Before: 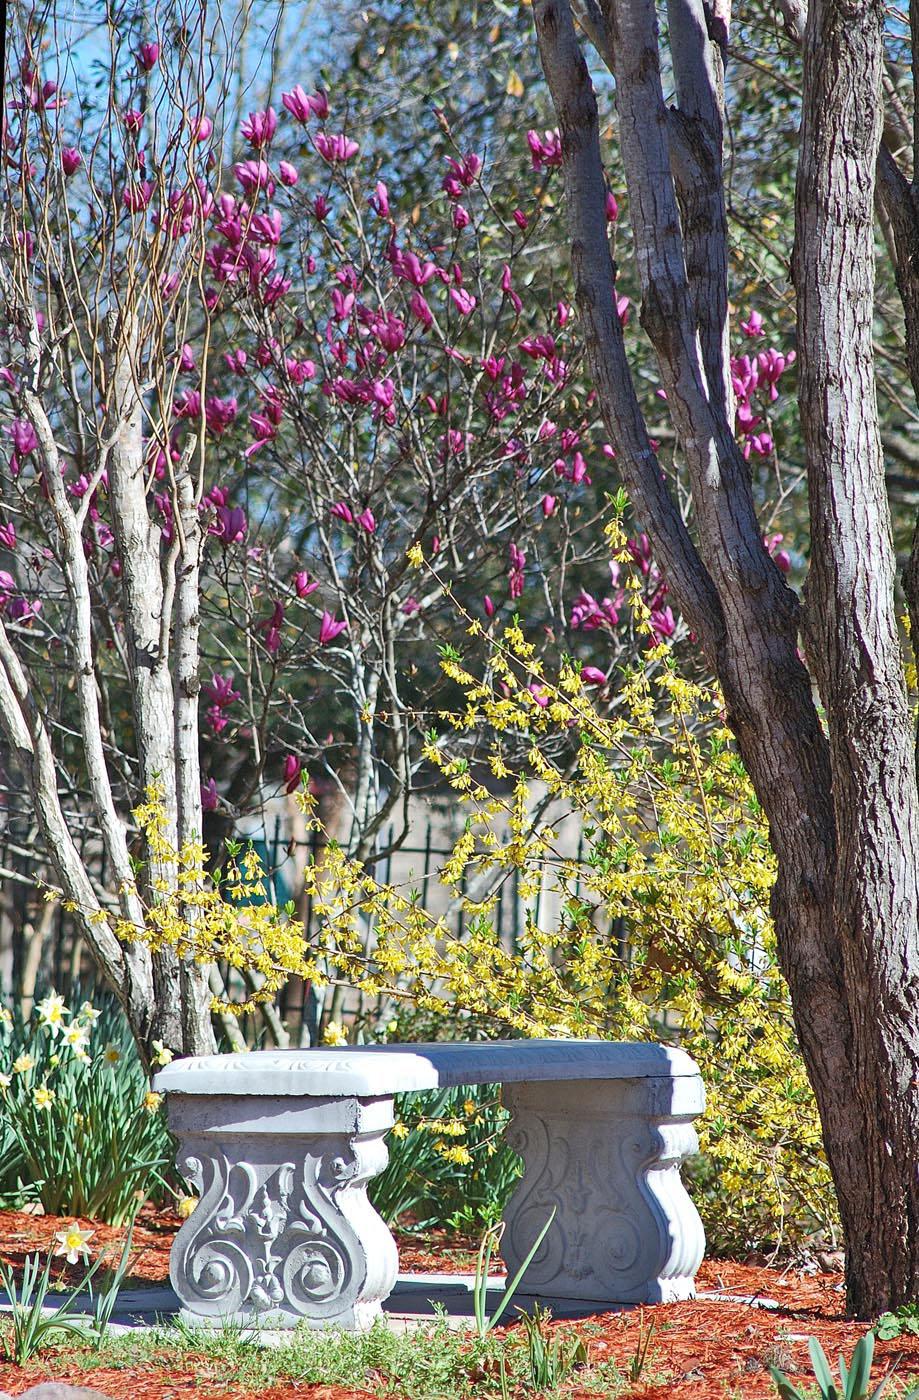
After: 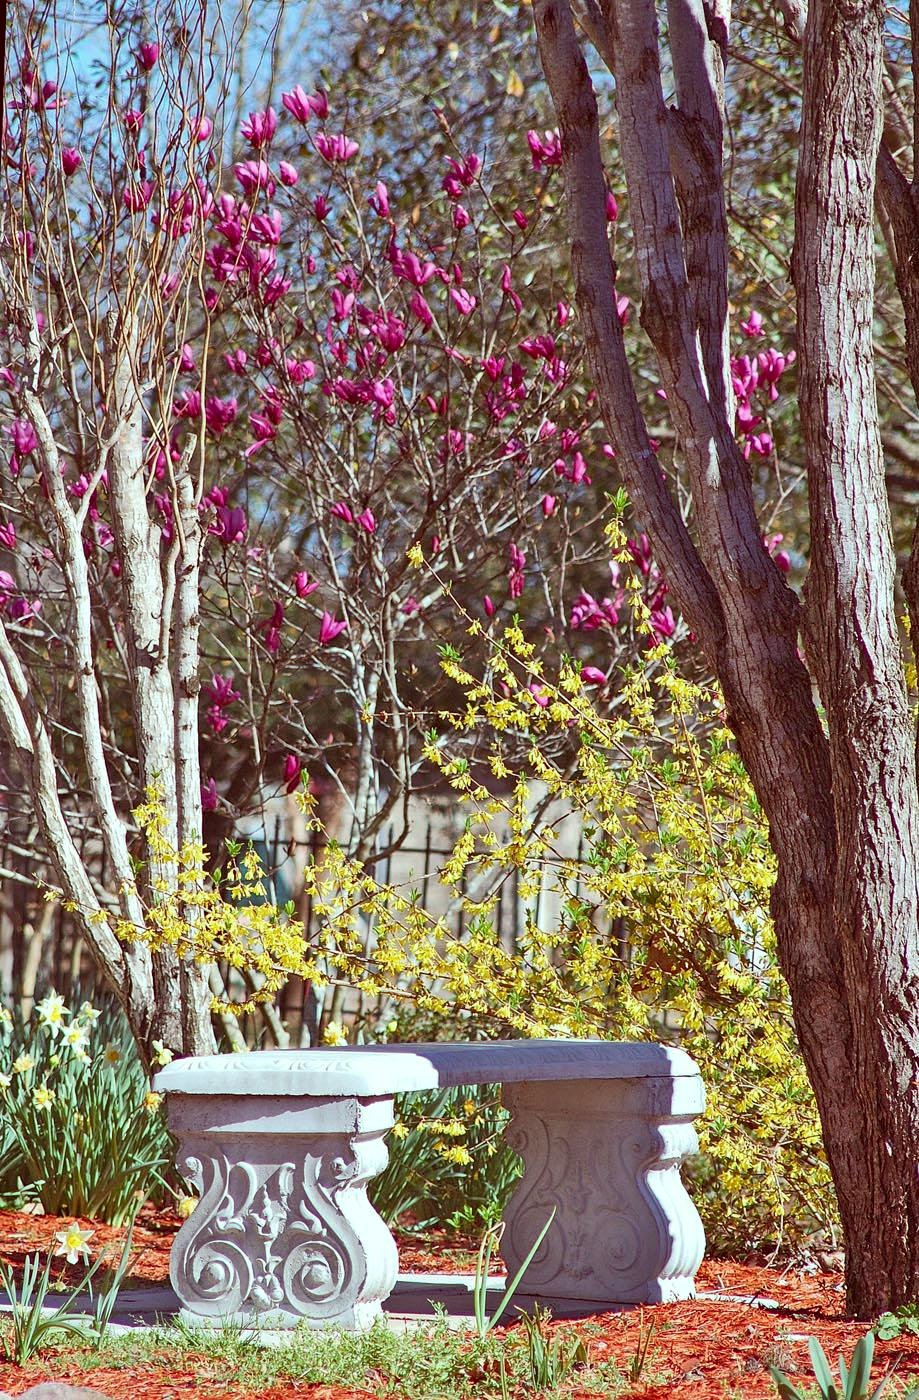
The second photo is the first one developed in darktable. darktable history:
color correction: highlights a* -7.27, highlights b* -0.209, shadows a* 20.86, shadows b* 10.96
